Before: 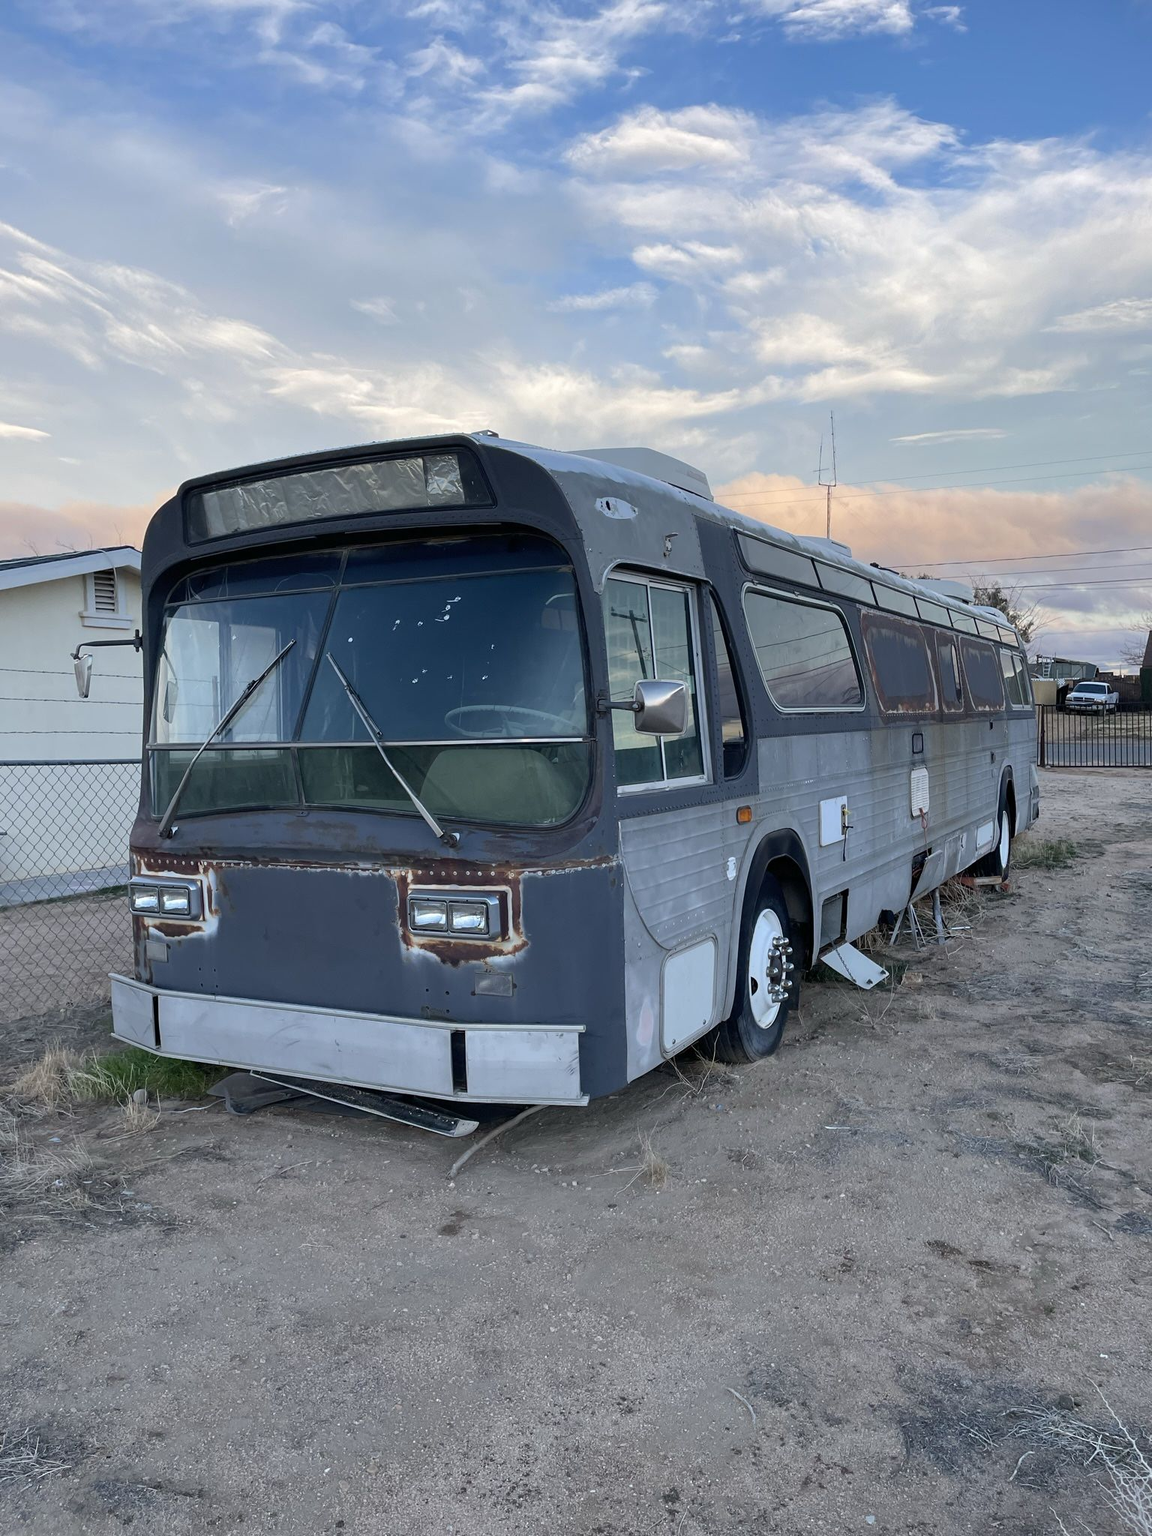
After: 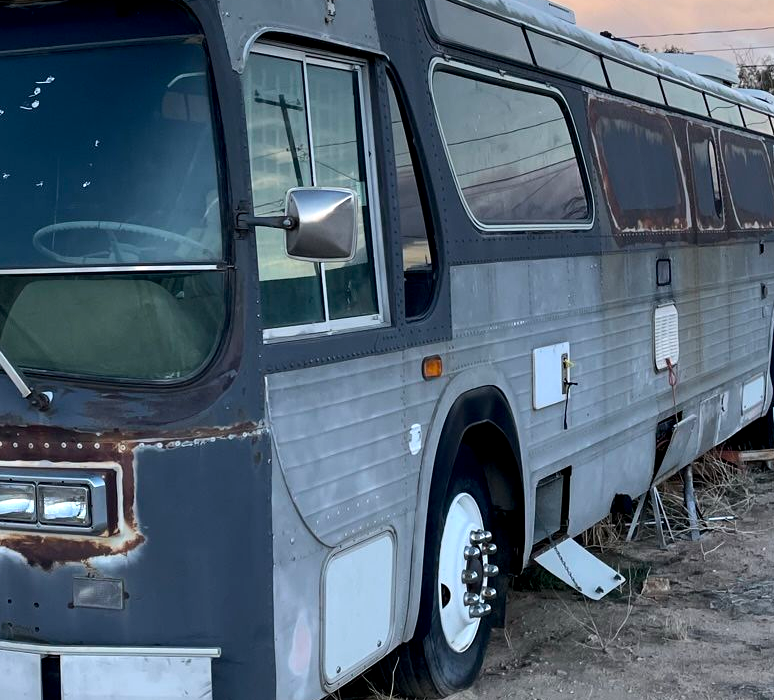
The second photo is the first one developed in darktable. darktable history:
crop: left 36.481%, top 35.138%, right 13.114%, bottom 30.65%
tone equalizer: -8 EV -0.392 EV, -7 EV -0.415 EV, -6 EV -0.36 EV, -5 EV -0.231 EV, -3 EV 0.245 EV, -2 EV 0.341 EV, -1 EV 0.375 EV, +0 EV 0.42 EV, edges refinement/feathering 500, mask exposure compensation -1.57 EV, preserve details no
exposure: black level correction 0.005, exposure 0.002 EV, compensate highlight preservation false
